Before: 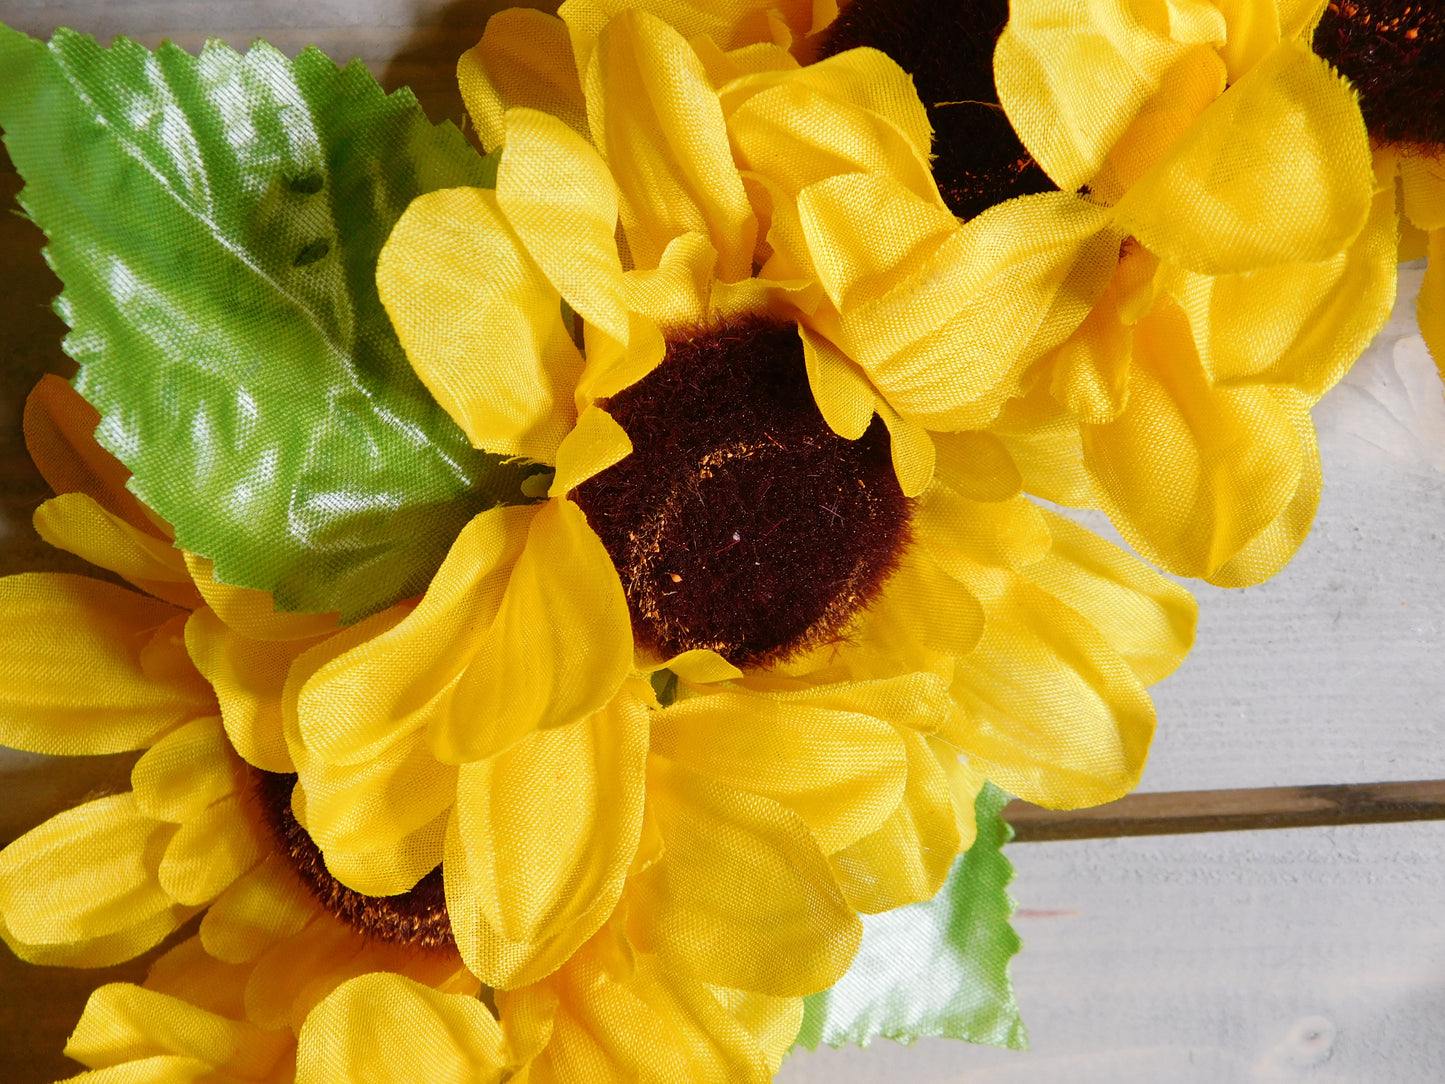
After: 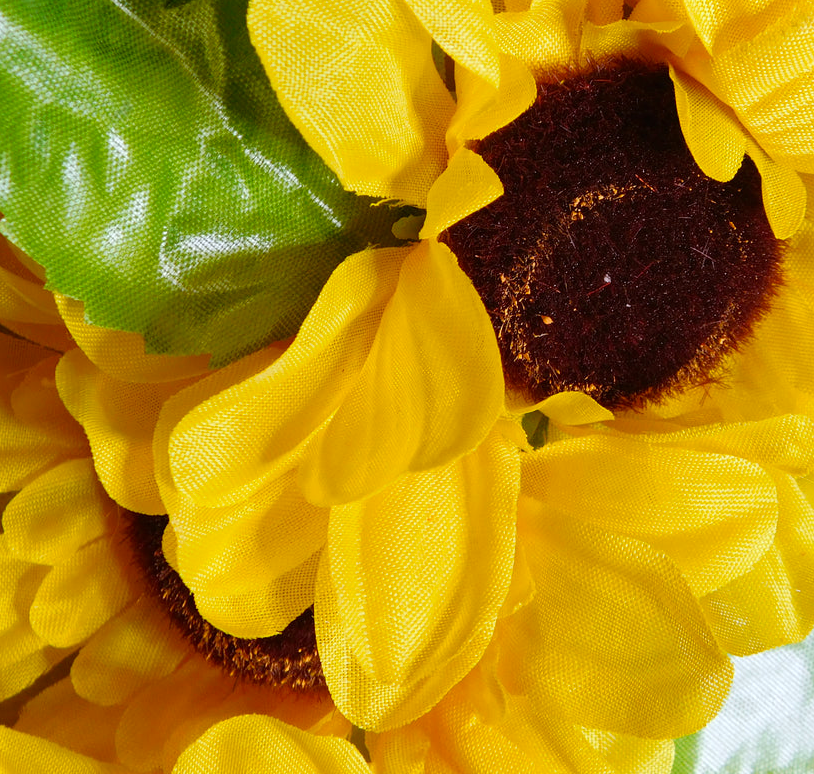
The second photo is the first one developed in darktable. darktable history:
crop: left 8.966%, top 23.852%, right 34.699%, bottom 4.703%
color balance: output saturation 110%
white balance: red 0.98, blue 1.034
